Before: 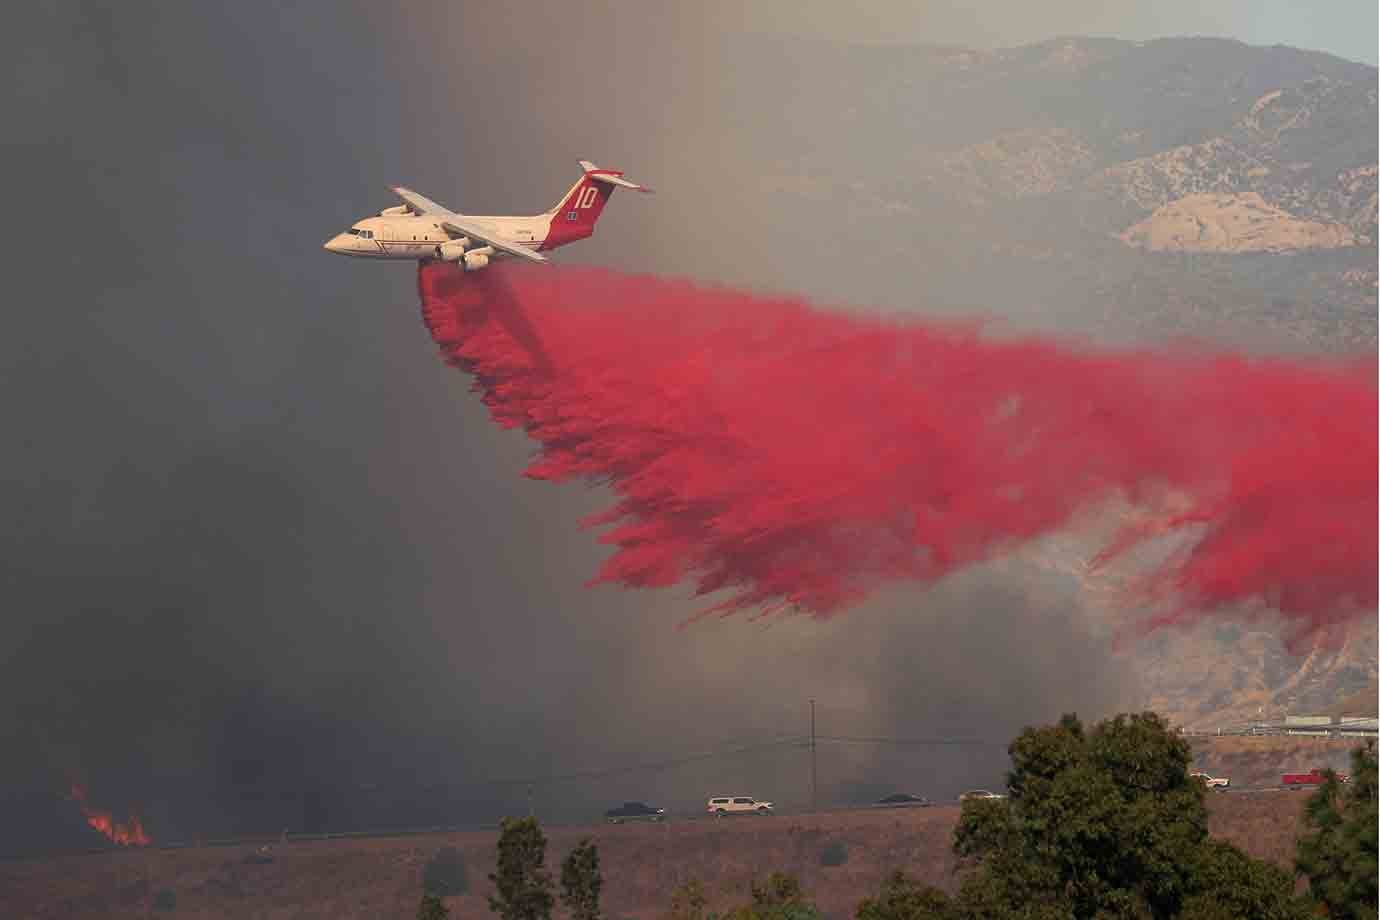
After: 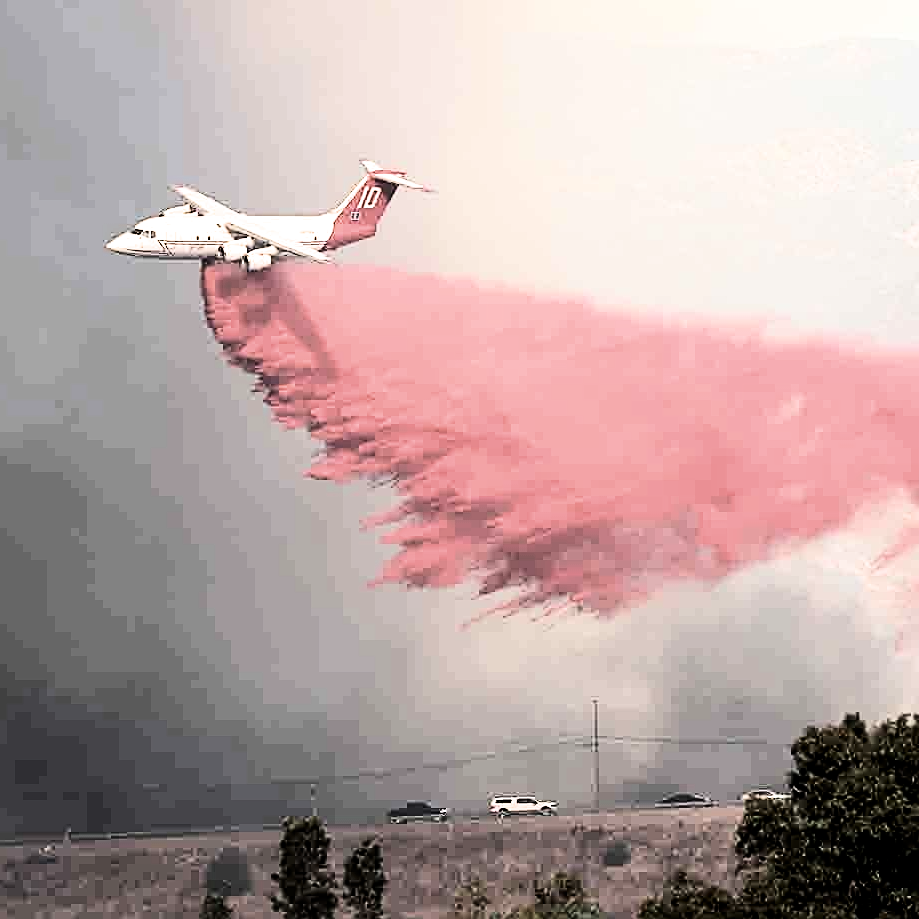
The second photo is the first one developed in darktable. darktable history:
filmic rgb: black relative exposure -4 EV, white relative exposure 3 EV, hardness 3.02, contrast 1.4
sharpen: on, module defaults
levels: mode automatic
tone equalizer: -8 EV -0.417 EV, -7 EV -0.389 EV, -6 EV -0.333 EV, -5 EV -0.222 EV, -3 EV 0.222 EV, -2 EV 0.333 EV, -1 EV 0.389 EV, +0 EV 0.417 EV, edges refinement/feathering 500, mask exposure compensation -1.57 EV, preserve details no
exposure: black level correction 0.001, exposure 1.129 EV, compensate exposure bias true, compensate highlight preservation false
crop and rotate: left 15.754%, right 17.579%
color zones: curves: ch1 [(0, 0.292) (0.001, 0.292) (0.2, 0.264) (0.4, 0.248) (0.6, 0.248) (0.8, 0.264) (0.999, 0.292) (1, 0.292)]
contrast brightness saturation: contrast 0.28
